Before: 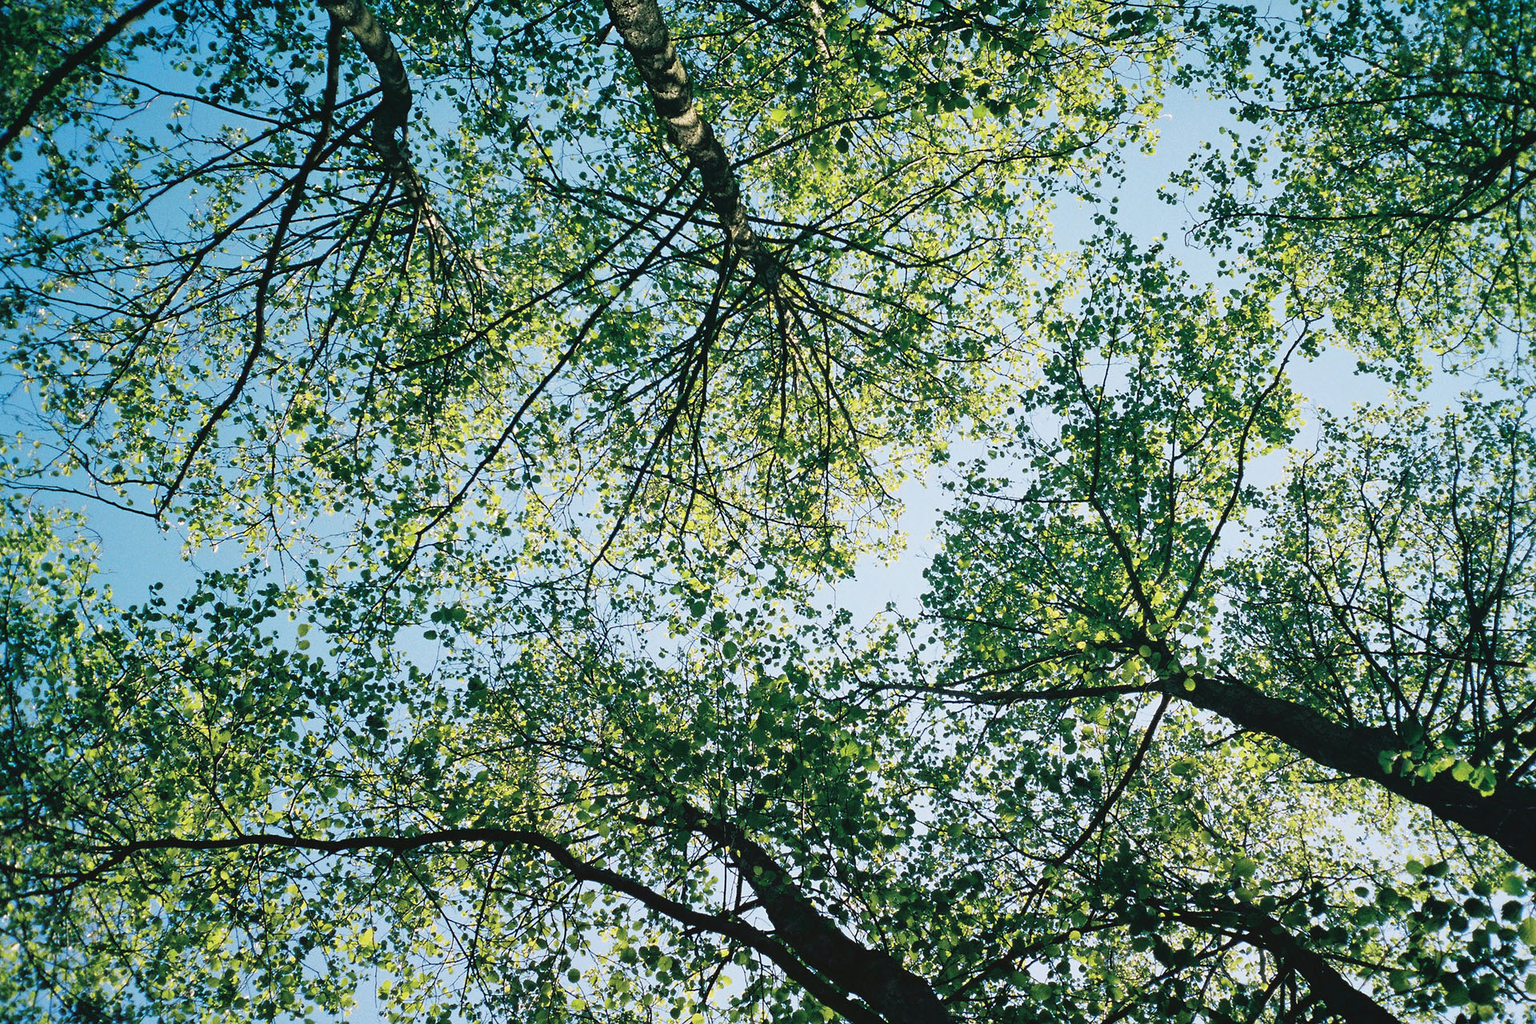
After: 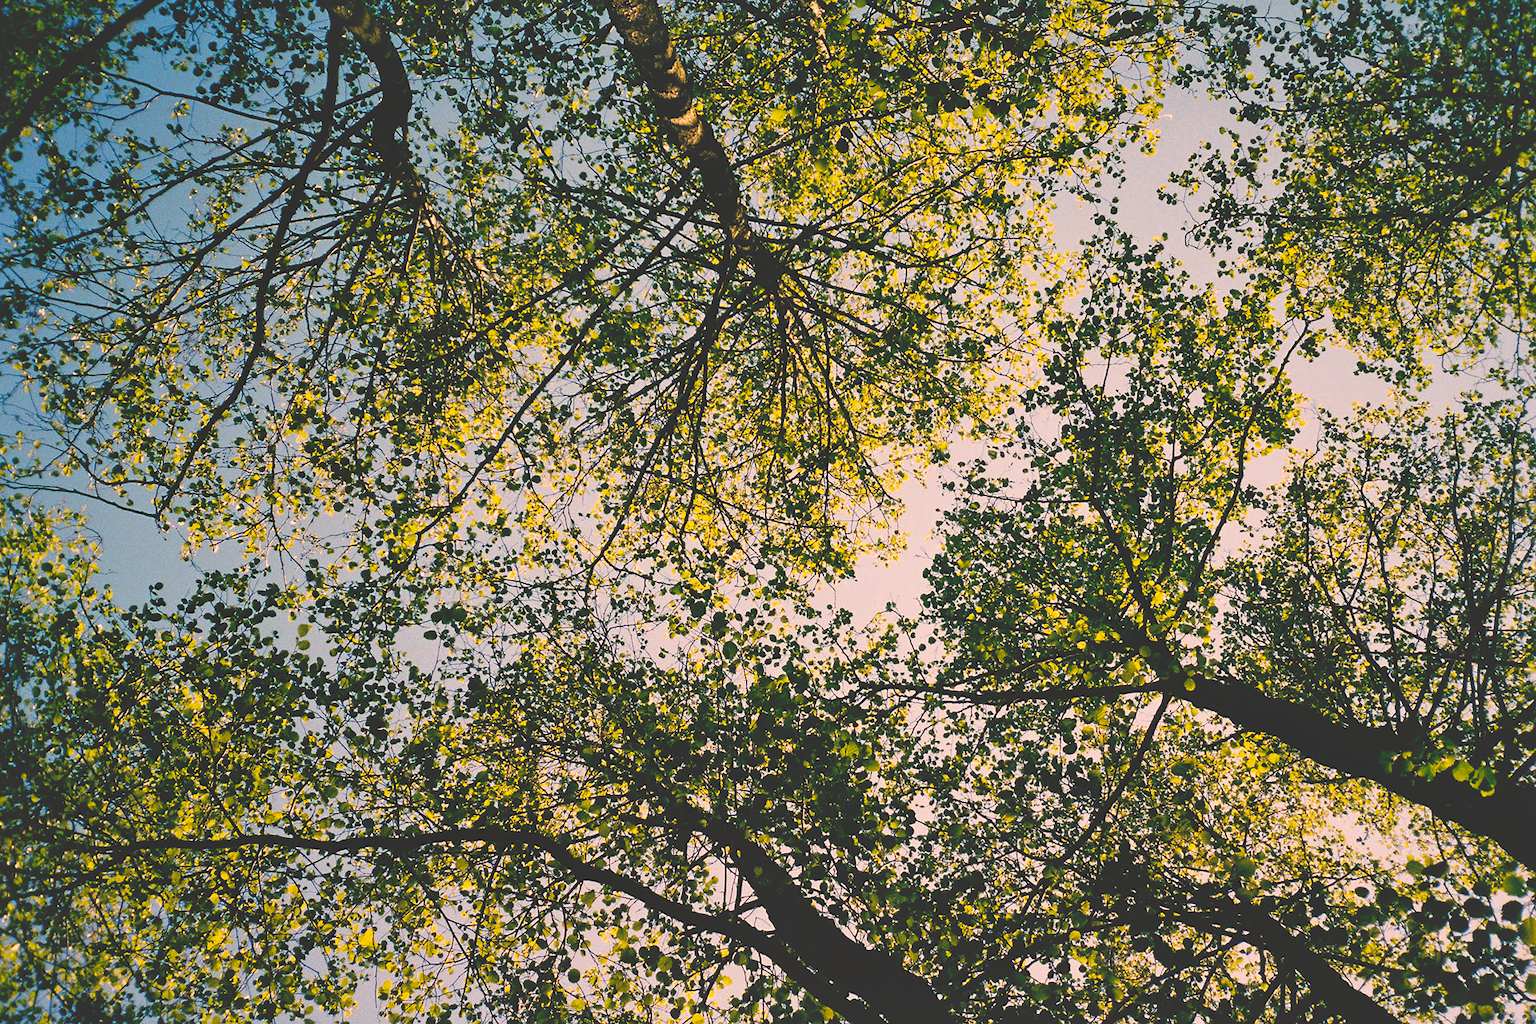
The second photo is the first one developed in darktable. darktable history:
color balance rgb: shadows lift › luminance -5%, shadows lift › chroma 1.1%, shadows lift › hue 219°, power › luminance 10%, power › chroma 2.83%, power › hue 60°, highlights gain › chroma 4.52%, highlights gain › hue 33.33°, saturation formula JzAzBz (2021)
base curve: curves: ch0 [(0, 0.02) (0.083, 0.036) (1, 1)], preserve colors none
shadows and highlights: shadows 43.06, highlights 6.94
